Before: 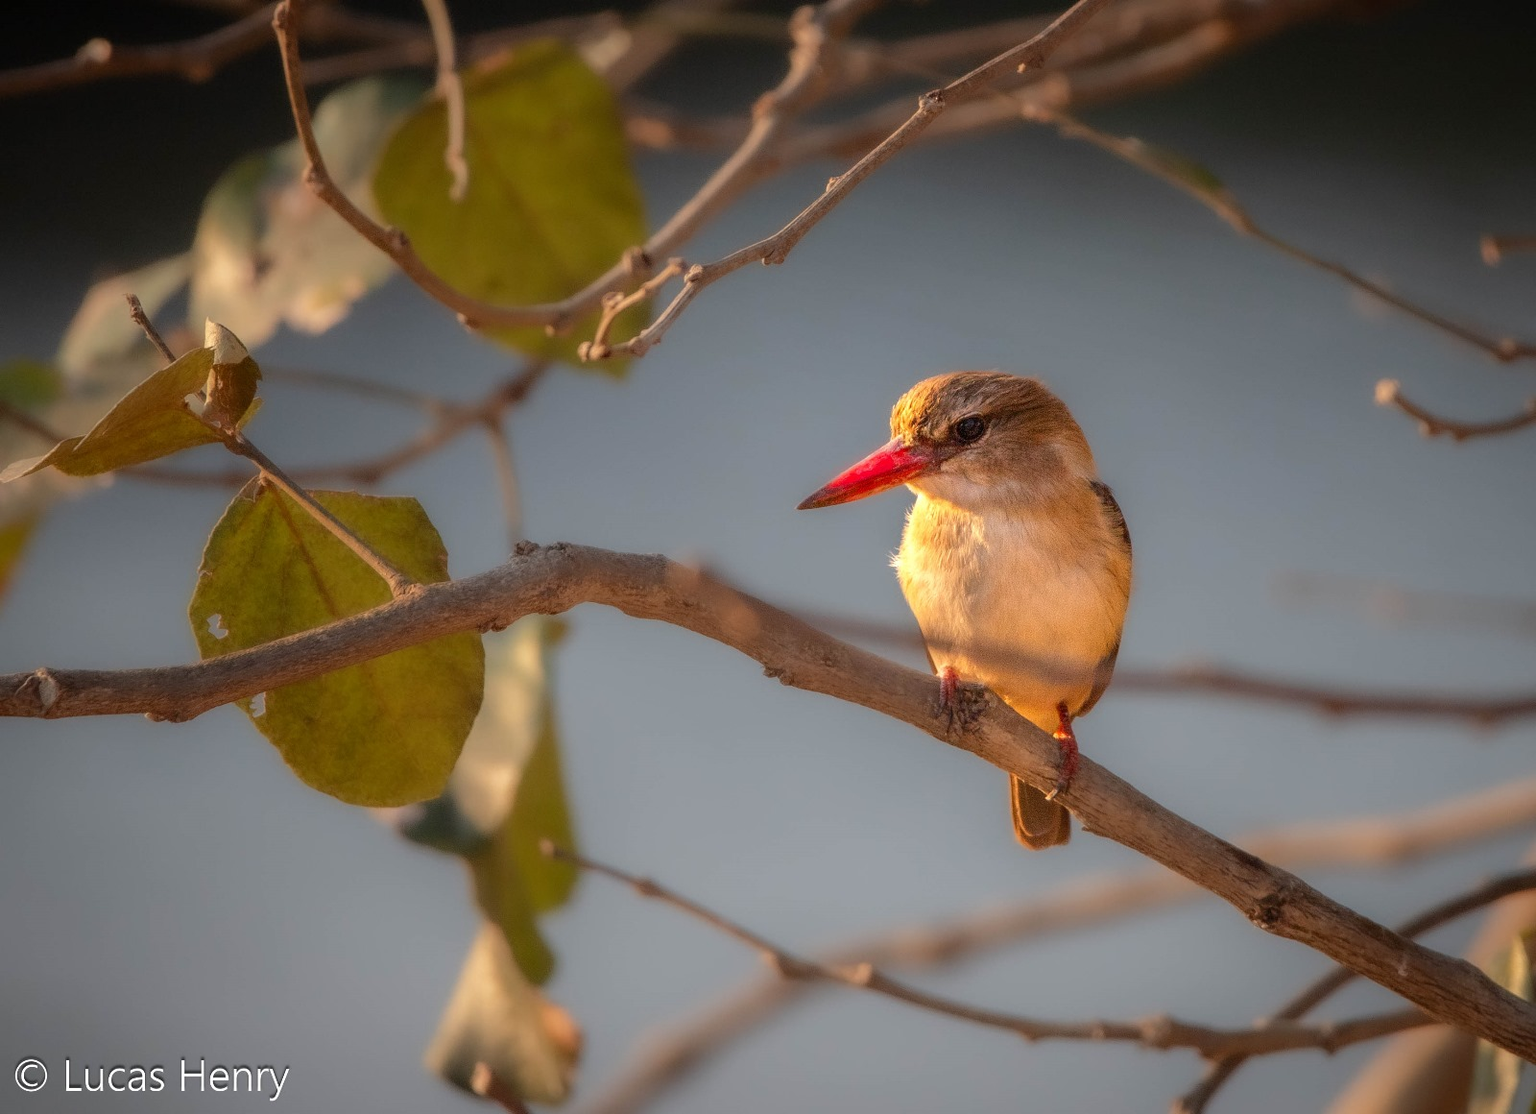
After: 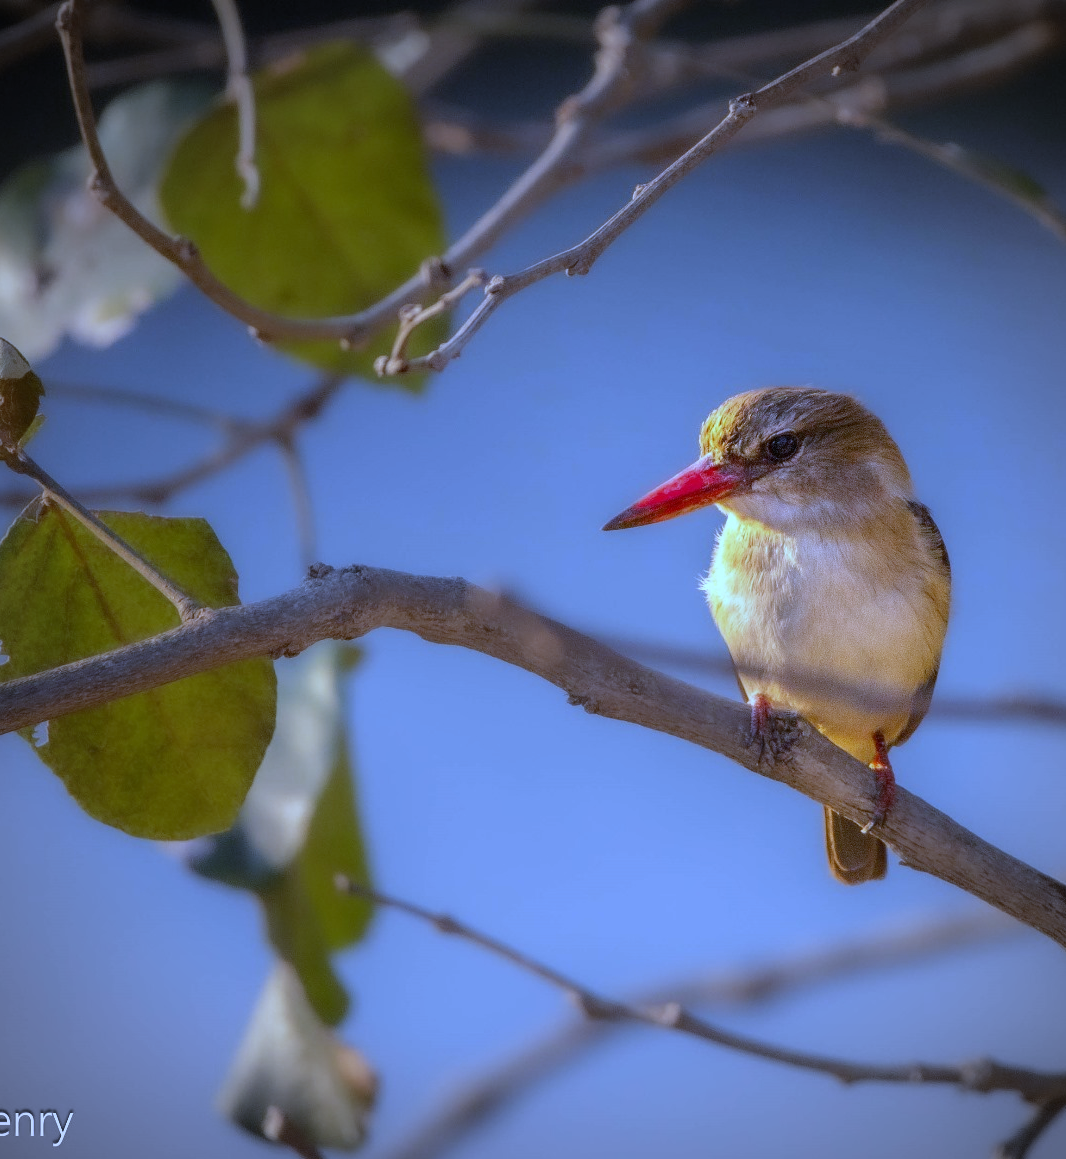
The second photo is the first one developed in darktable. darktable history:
white balance: red 0.766, blue 1.537
crop and rotate: left 14.292%, right 19.041%
vignetting: fall-off radius 60.92%
